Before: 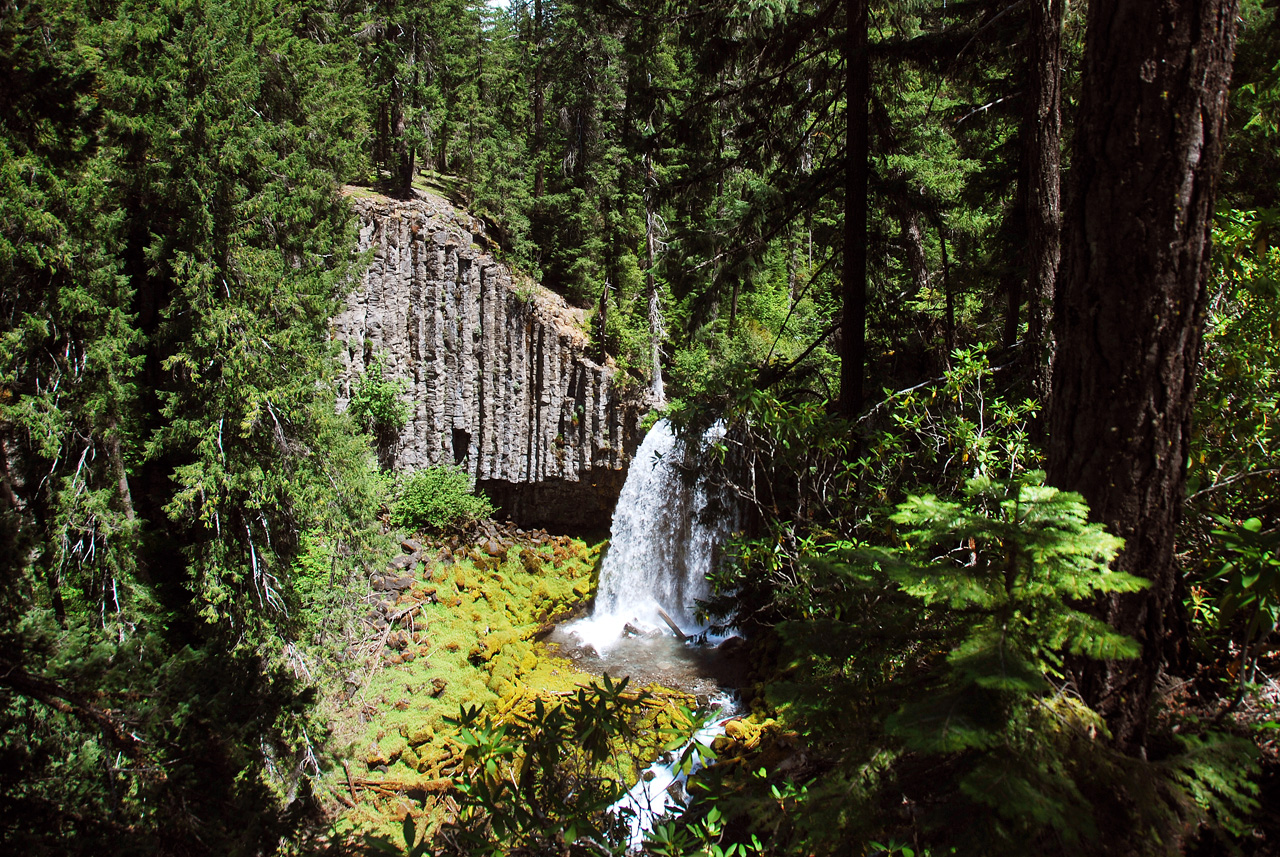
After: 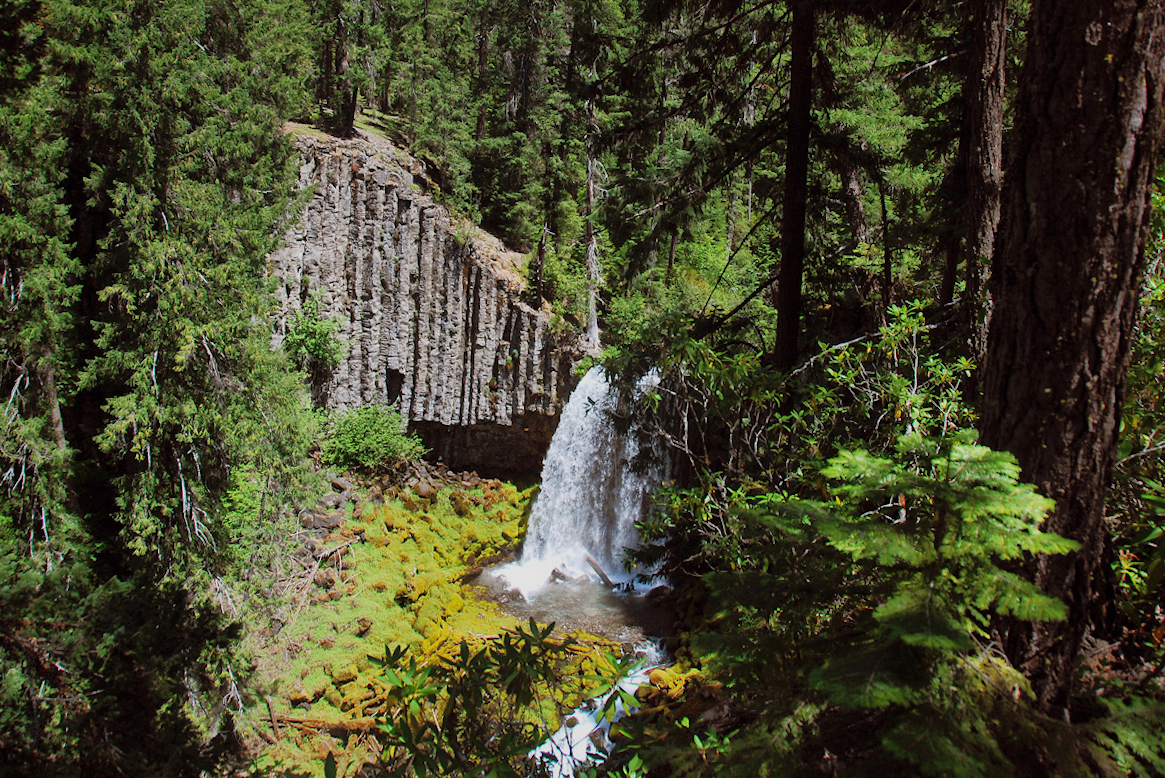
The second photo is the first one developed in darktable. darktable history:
exposure: exposure -0.259 EV, compensate highlight preservation false
crop and rotate: angle -1.85°, left 3.08%, top 4.24%, right 1.508%, bottom 0.547%
shadows and highlights: highlights color adjustment 89.11%
